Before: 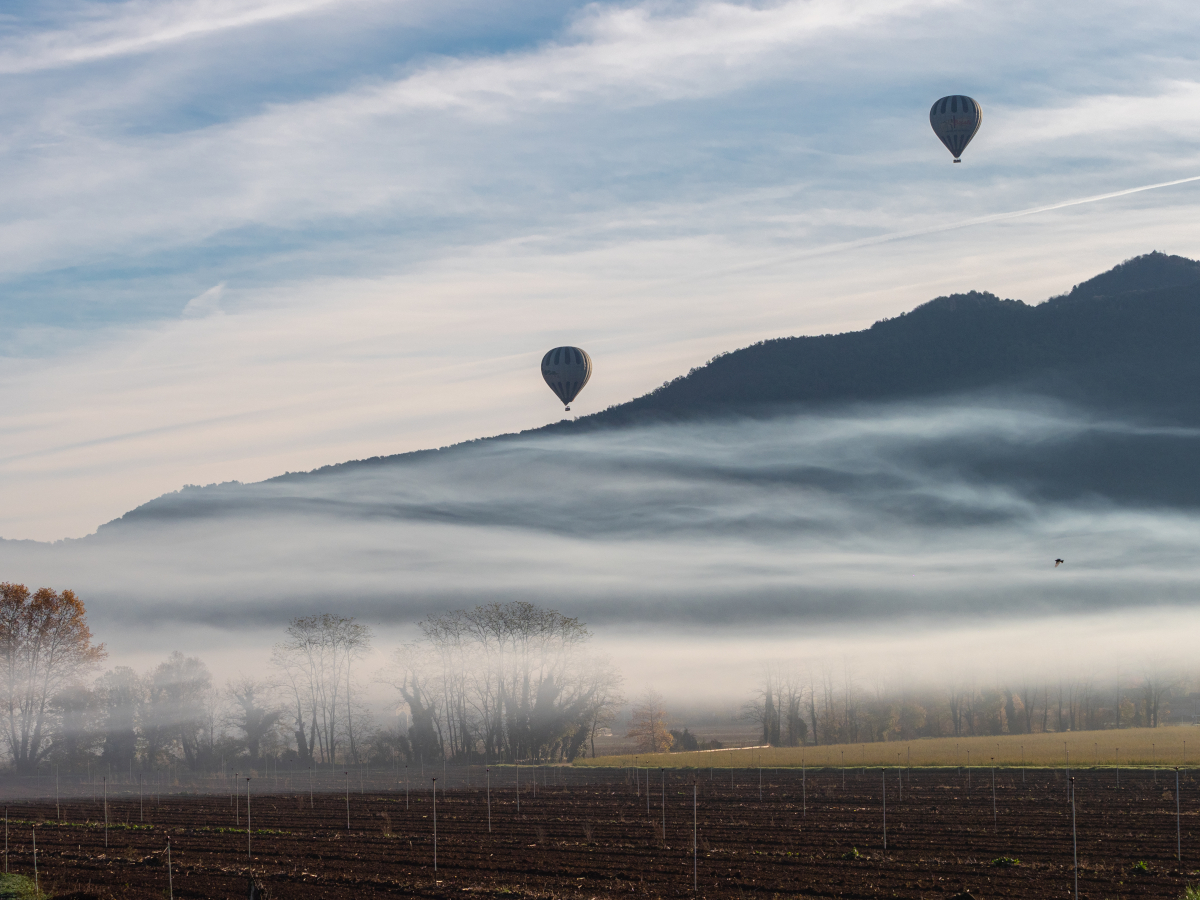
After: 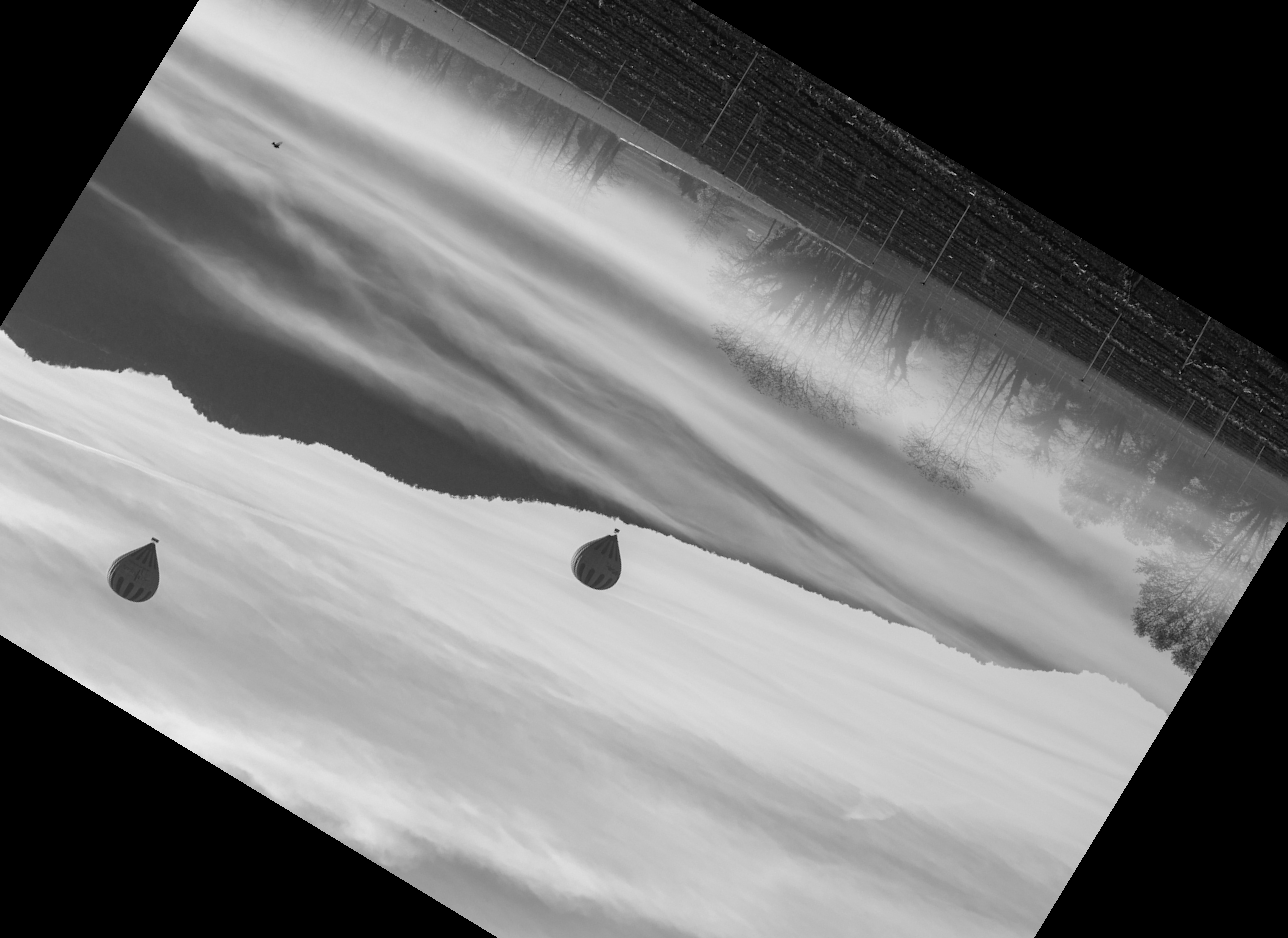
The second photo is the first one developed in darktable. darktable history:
monochrome: on, module defaults
crop and rotate: angle 148.68°, left 9.111%, top 15.603%, right 4.588%, bottom 17.041%
